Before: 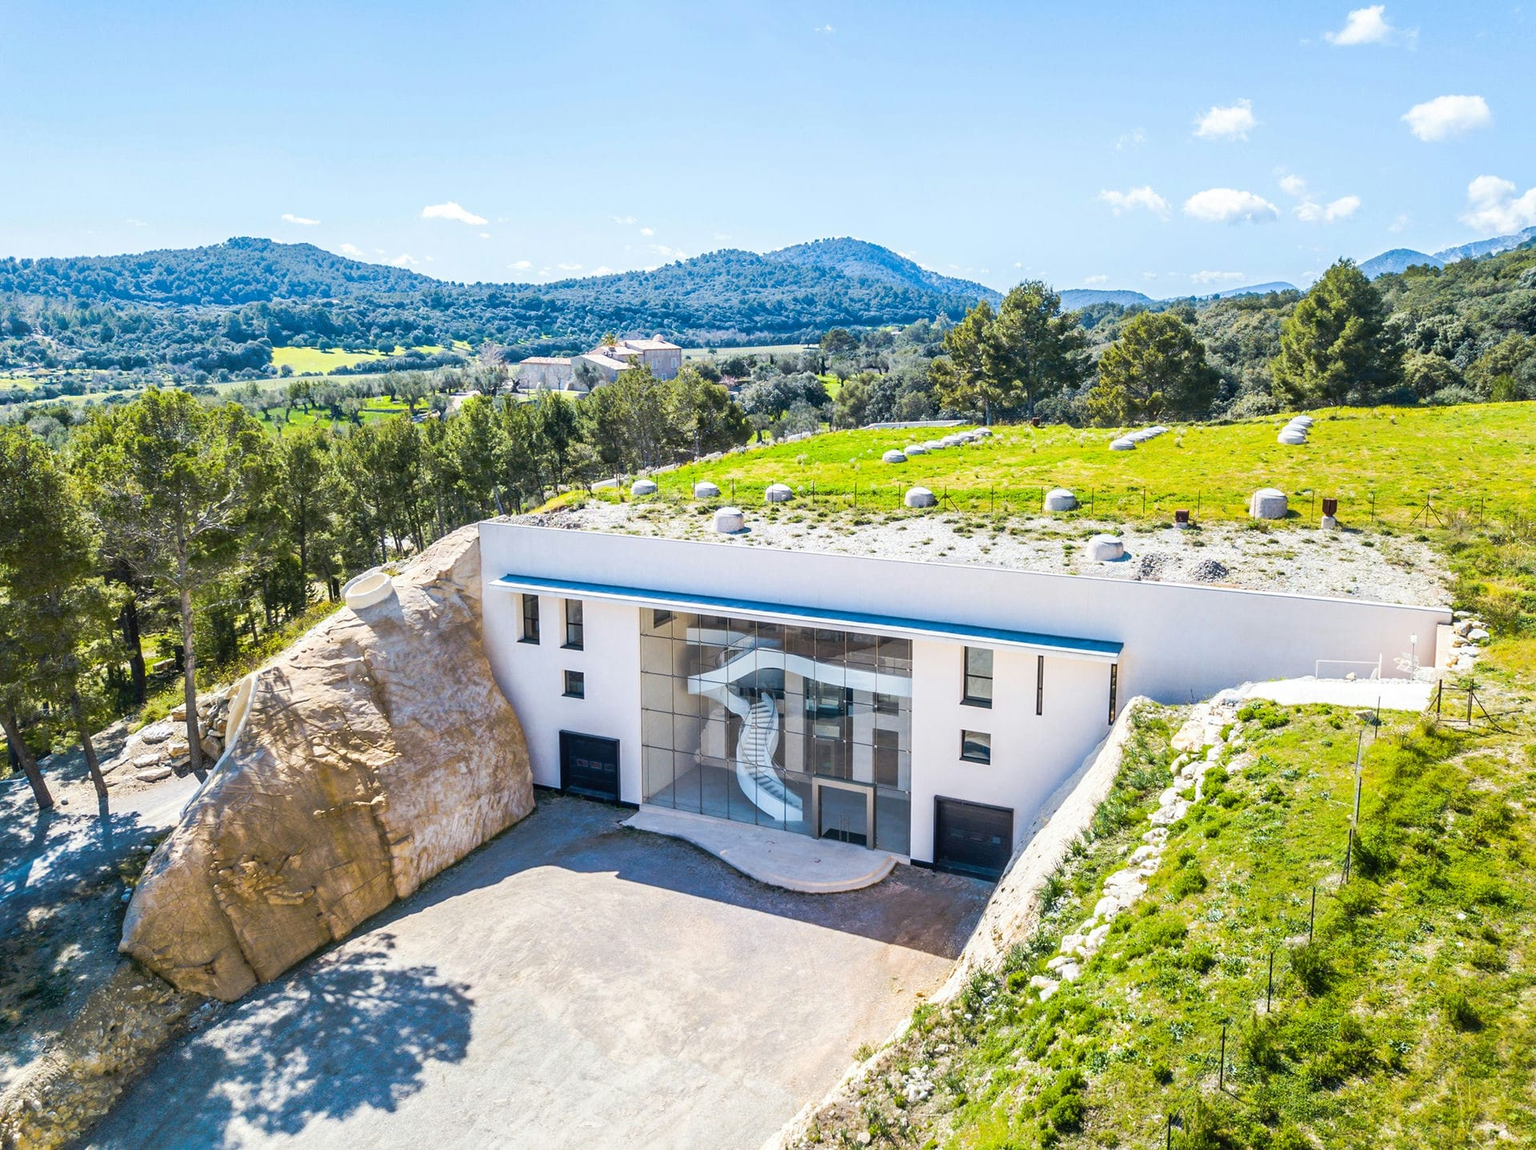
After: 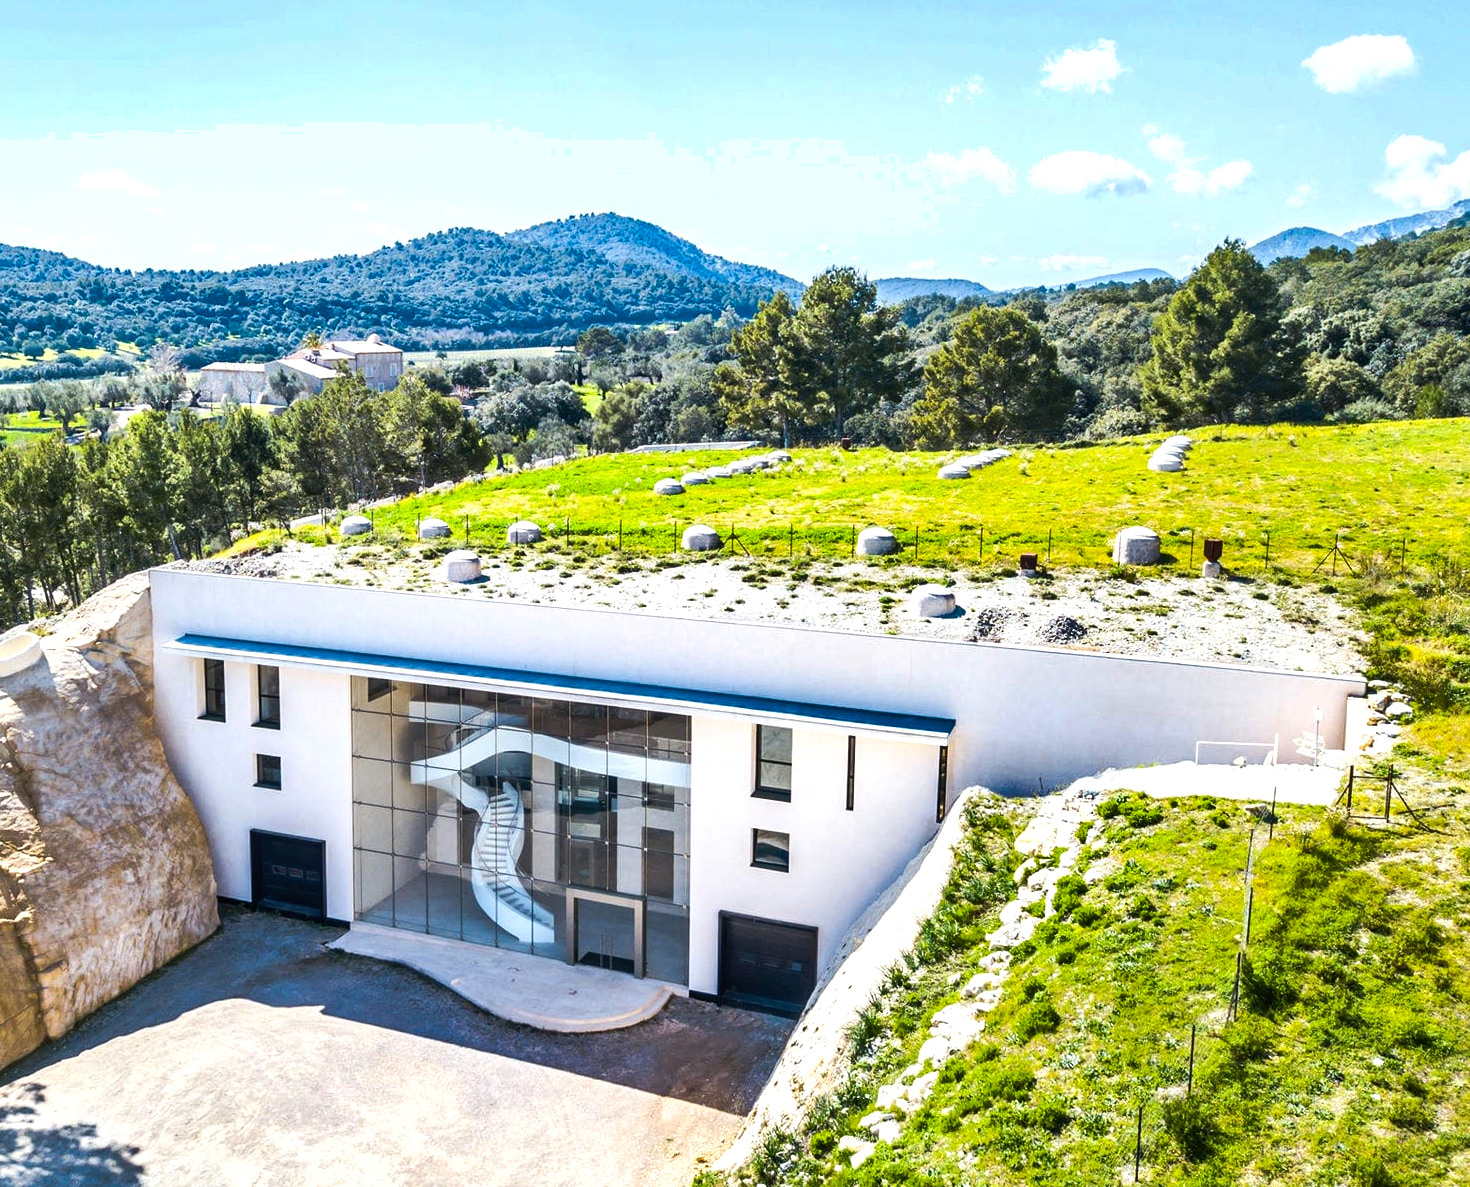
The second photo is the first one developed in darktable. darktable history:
tone equalizer: -8 EV -0.451 EV, -7 EV -0.383 EV, -6 EV -0.349 EV, -5 EV -0.212 EV, -3 EV 0.243 EV, -2 EV 0.356 EV, -1 EV 0.381 EV, +0 EV 0.421 EV, edges refinement/feathering 500, mask exposure compensation -1.57 EV, preserve details no
crop: left 23.416%, top 5.911%, bottom 11.521%
shadows and highlights: highlights color adjustment 49.09%, soften with gaussian
